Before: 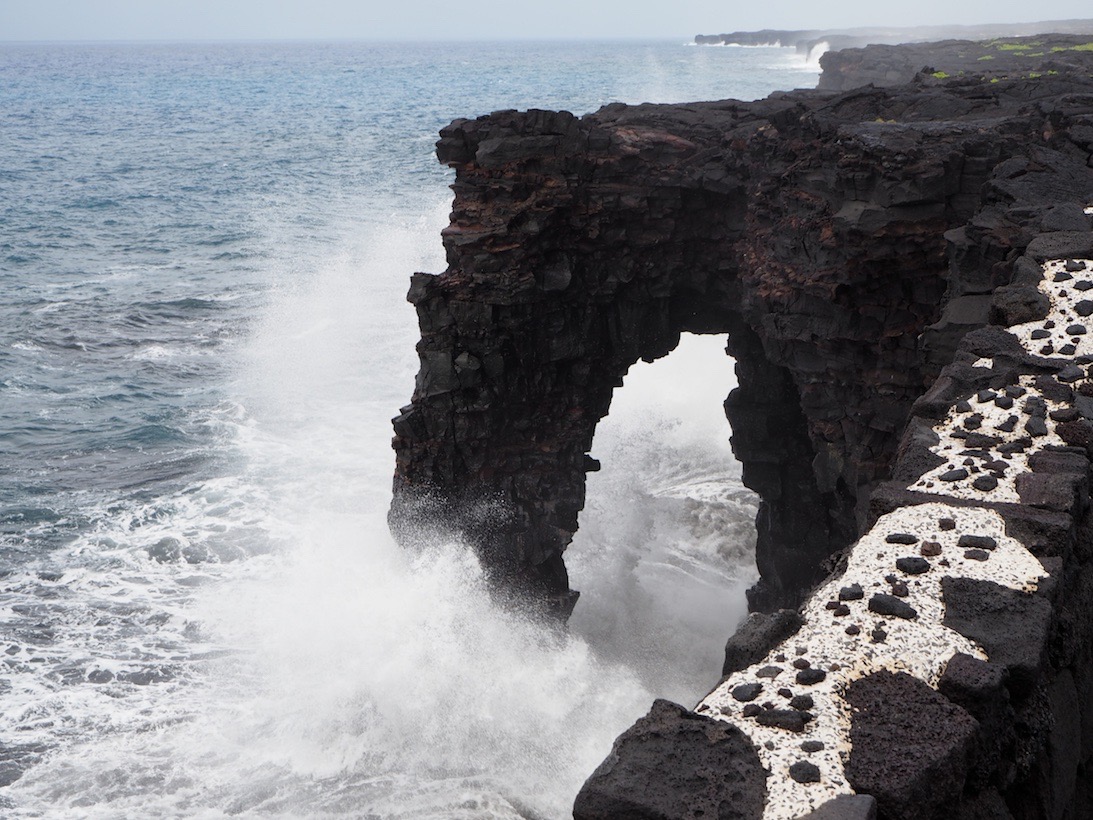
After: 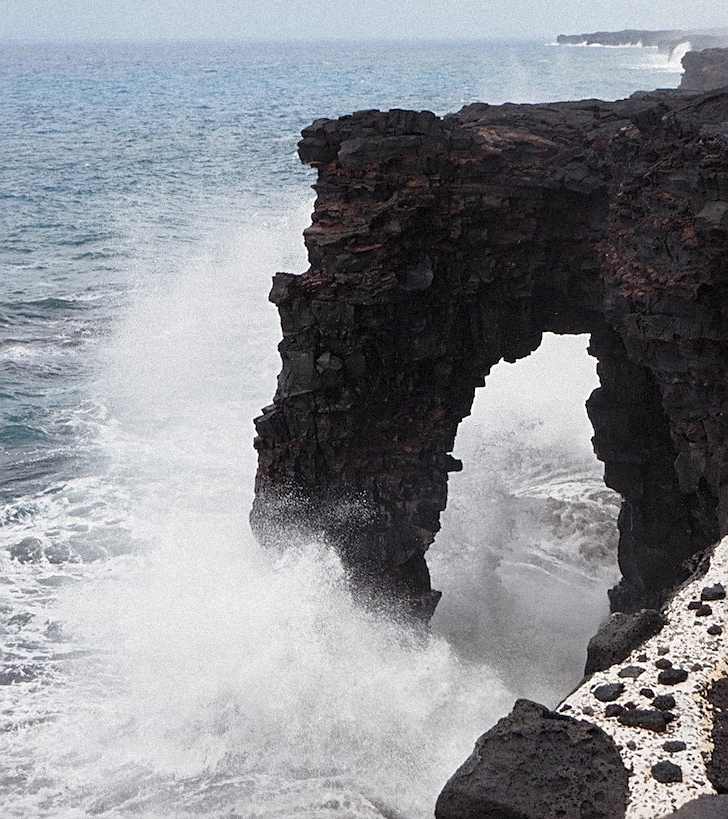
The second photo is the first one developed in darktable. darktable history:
contrast brightness saturation: contrast -0.02, brightness -0.01, saturation 0.03
crop and rotate: left 12.673%, right 20.66%
sharpen: on, module defaults
grain: mid-tones bias 0%
